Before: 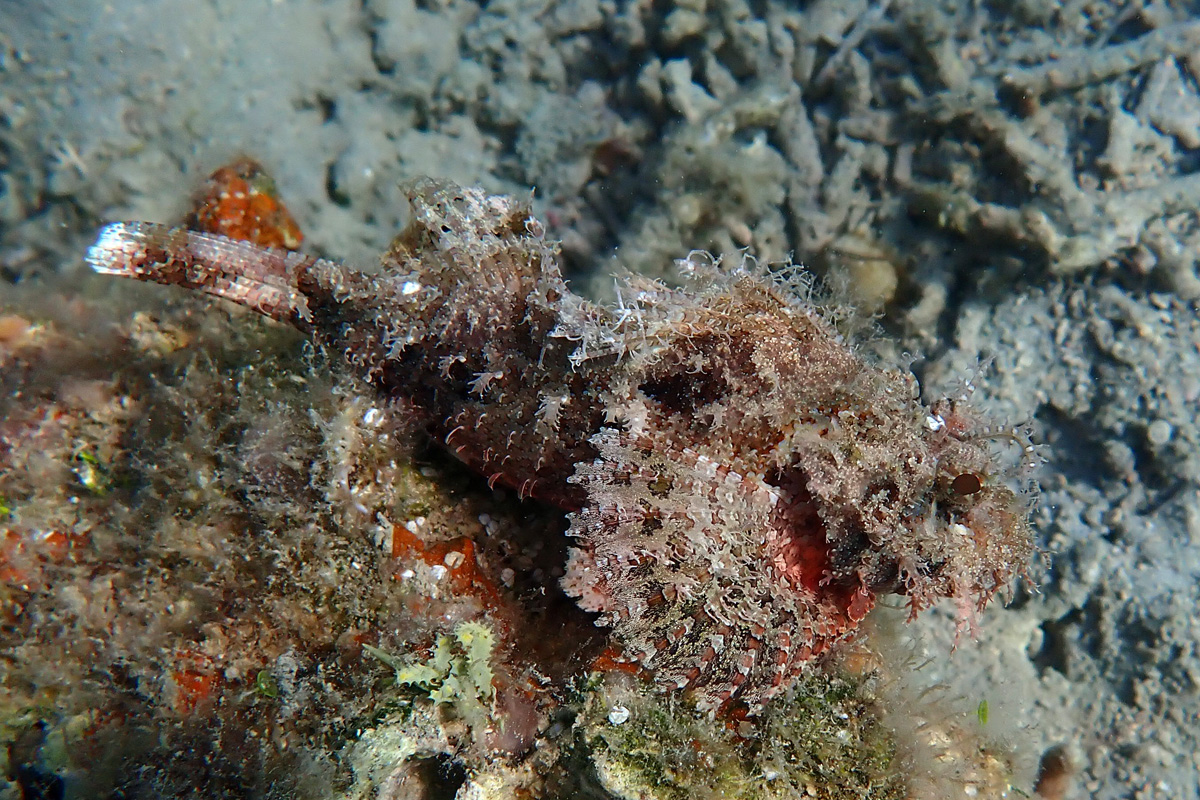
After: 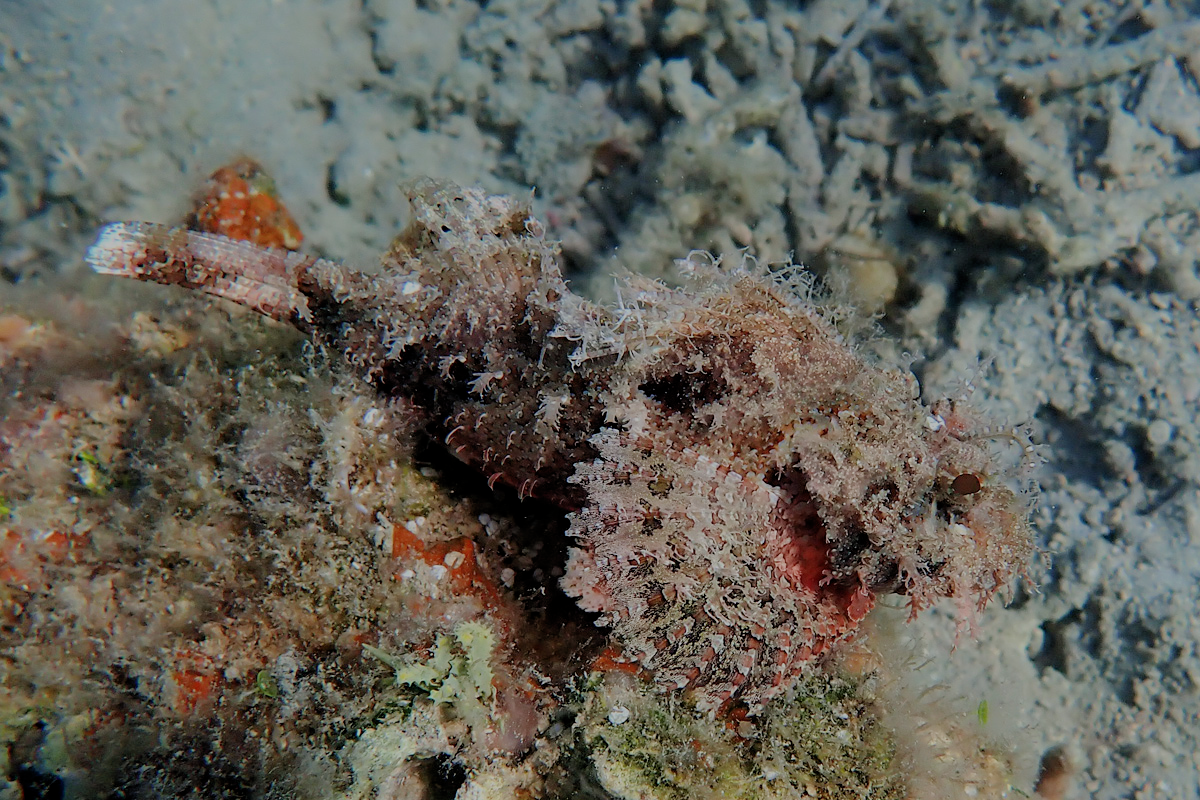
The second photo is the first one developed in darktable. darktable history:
filmic rgb: black relative exposure -7.01 EV, white relative exposure 6 EV, target black luminance 0%, hardness 2.73, latitude 61.23%, contrast 0.705, highlights saturation mix 10.76%, shadows ↔ highlights balance -0.135%
